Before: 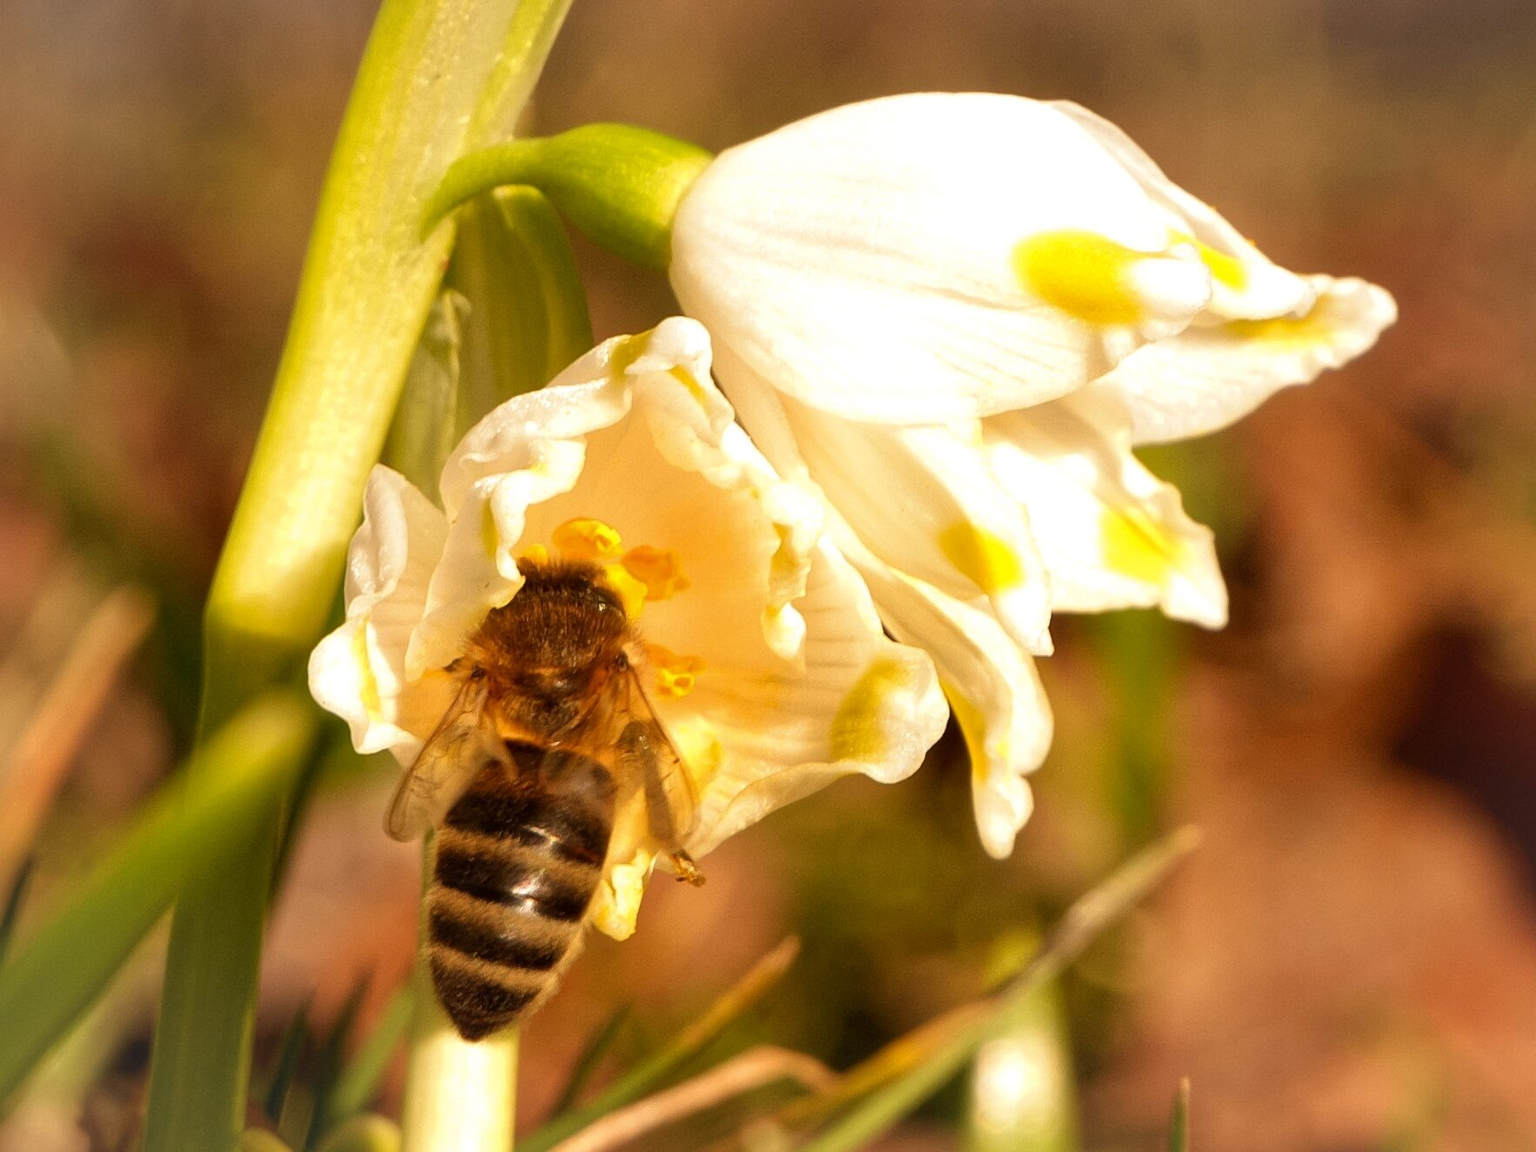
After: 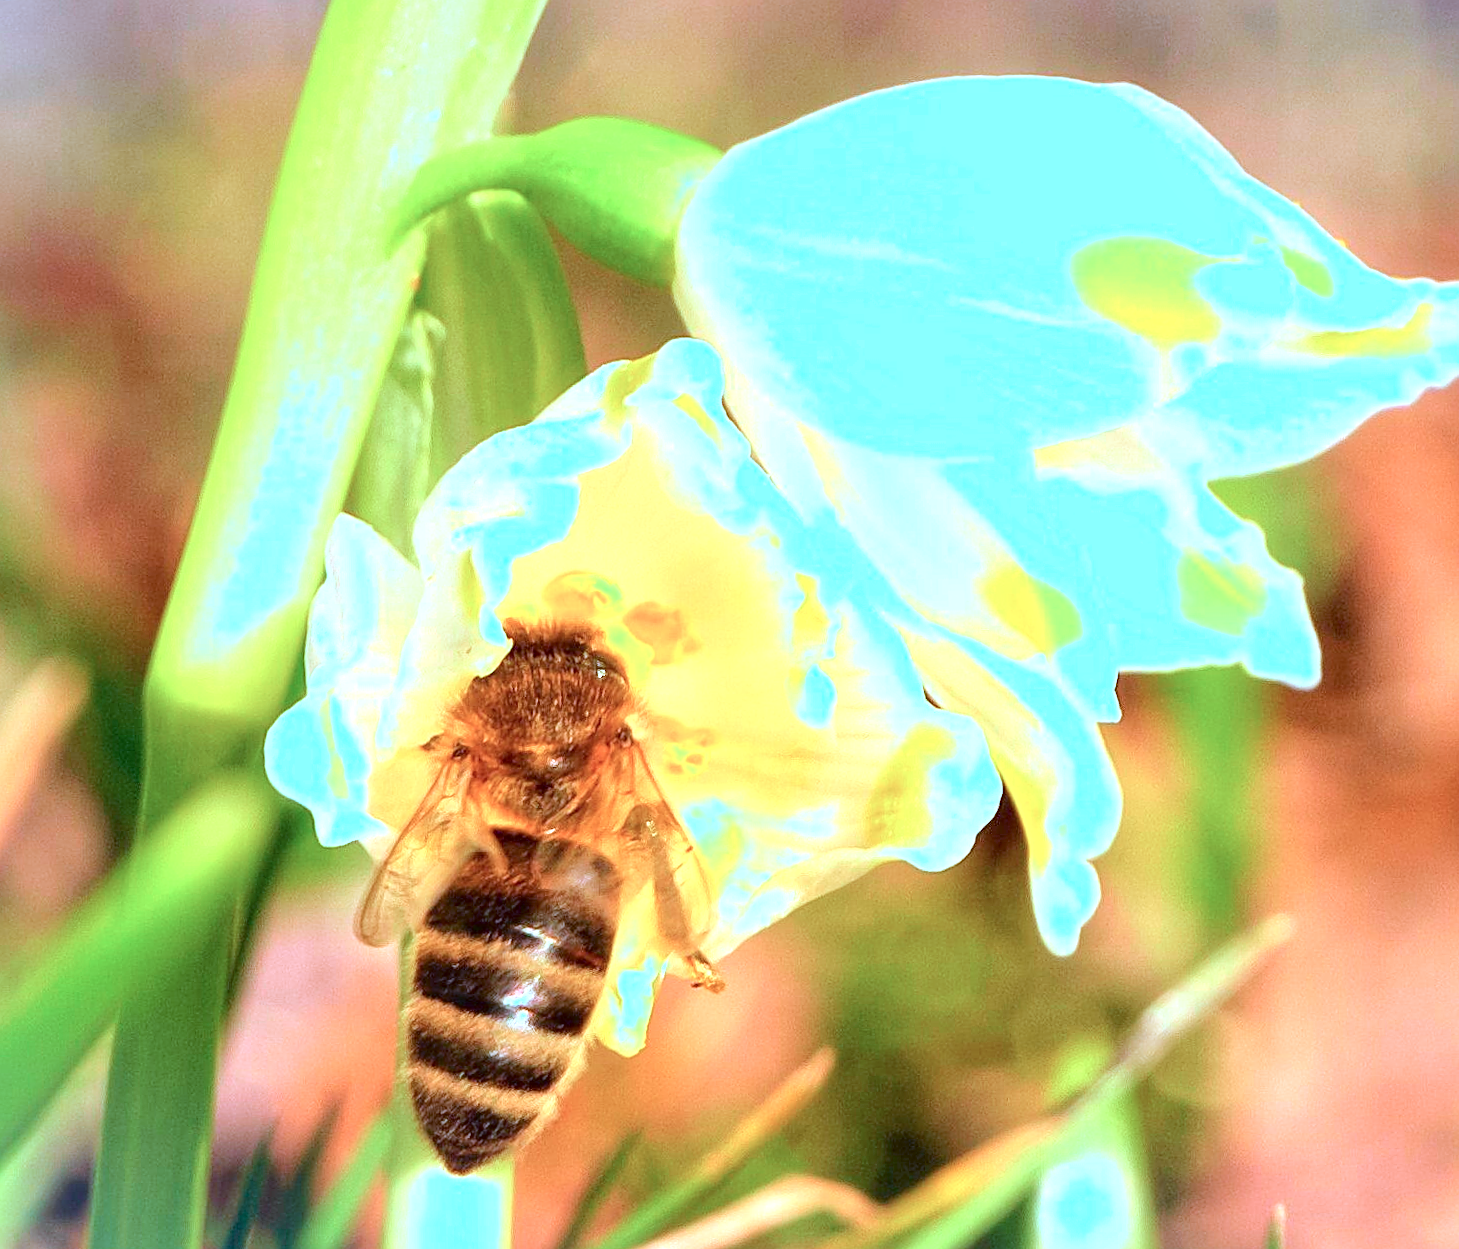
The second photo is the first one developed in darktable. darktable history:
crop and rotate: angle 0.869°, left 4.269%, top 1.149%, right 11.349%, bottom 2.545%
sharpen: on, module defaults
exposure: black level correction 0, exposure 0.952 EV, compensate highlight preservation false
local contrast: highlights 100%, shadows 99%, detail 120%, midtone range 0.2
color calibration: illuminant as shot in camera, x 0.444, y 0.413, temperature 2911.3 K, gamut compression 0.98
tone curve: curves: ch0 [(0, 0) (0.051, 0.047) (0.102, 0.099) (0.228, 0.275) (0.432, 0.535) (0.695, 0.778) (0.908, 0.946) (1, 1)]; ch1 [(0, 0) (0.339, 0.298) (0.402, 0.363) (0.453, 0.421) (0.483, 0.469) (0.494, 0.493) (0.504, 0.501) (0.527, 0.538) (0.563, 0.595) (0.597, 0.632) (1, 1)]; ch2 [(0, 0) (0.48, 0.48) (0.504, 0.5) (0.539, 0.554) (0.59, 0.63) (0.642, 0.684) (0.824, 0.815) (1, 1)], color space Lab, independent channels, preserve colors none
contrast brightness saturation: contrast 0.038, saturation 0.15
